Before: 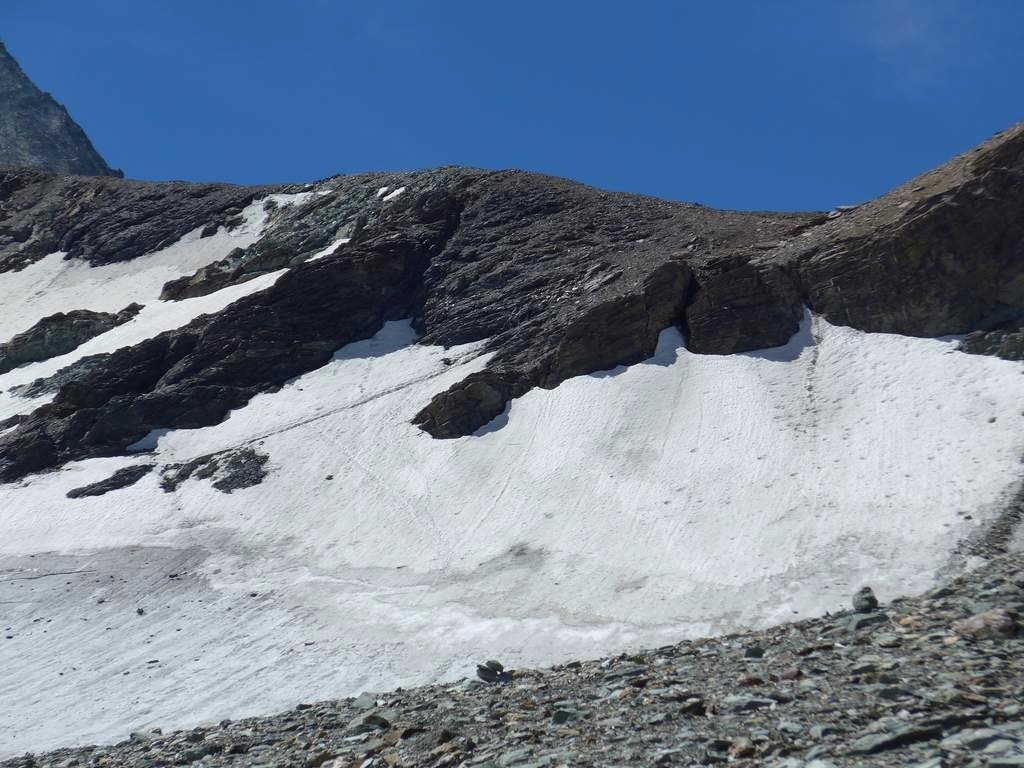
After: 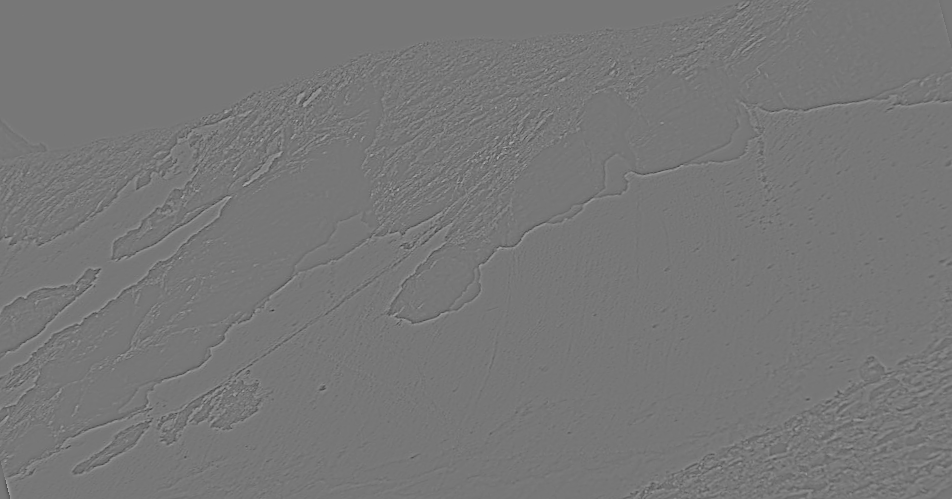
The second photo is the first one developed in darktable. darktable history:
rotate and perspective: rotation -14.8°, crop left 0.1, crop right 0.903, crop top 0.25, crop bottom 0.748
sharpen: on, module defaults
velvia: on, module defaults
highpass: sharpness 6%, contrast boost 7.63%
